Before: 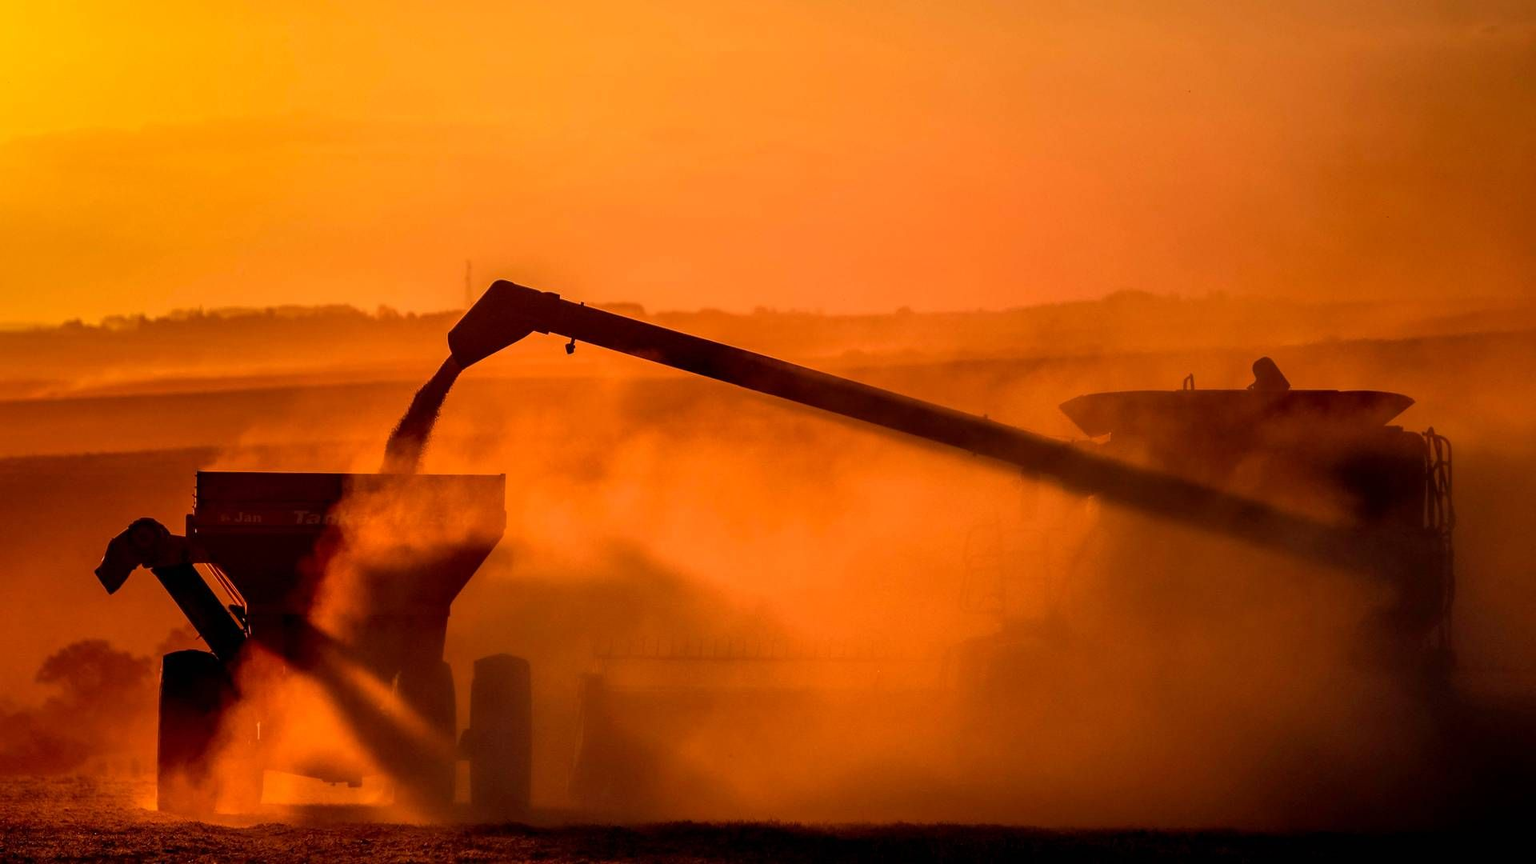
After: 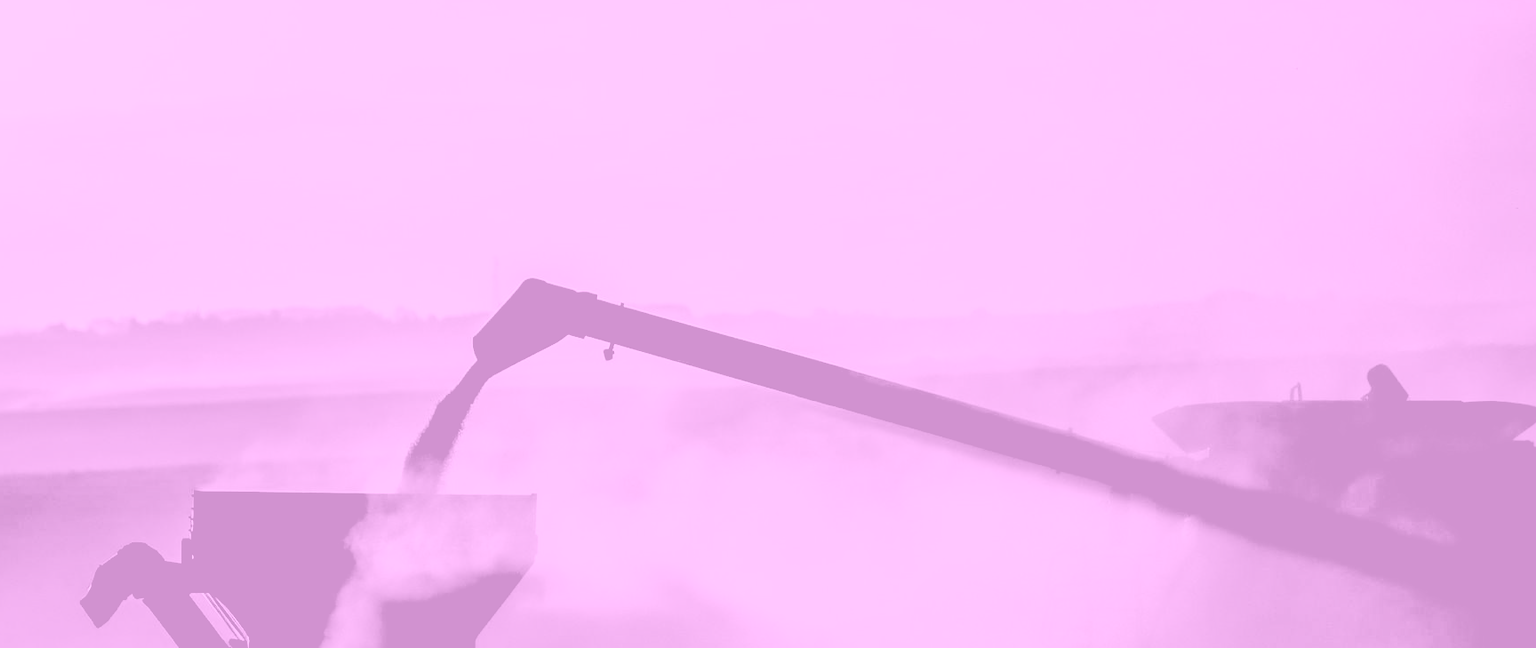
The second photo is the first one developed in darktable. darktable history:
colorize: hue 331.2°, saturation 75%, source mix 30.28%, lightness 70.52%, version 1
color balance: lift [1.005, 0.99, 1.007, 1.01], gamma [1, 1.034, 1.032, 0.966], gain [0.873, 1.055, 1.067, 0.933]
filmic rgb: black relative exposure -5 EV, hardness 2.88, contrast 1.3, highlights saturation mix -30%
shadows and highlights: on, module defaults
crop: left 1.509%, top 3.452%, right 7.696%, bottom 28.452%
sharpen: amount 0.2
rgb levels: levels [[0.029, 0.461, 0.922], [0, 0.5, 1], [0, 0.5, 1]]
